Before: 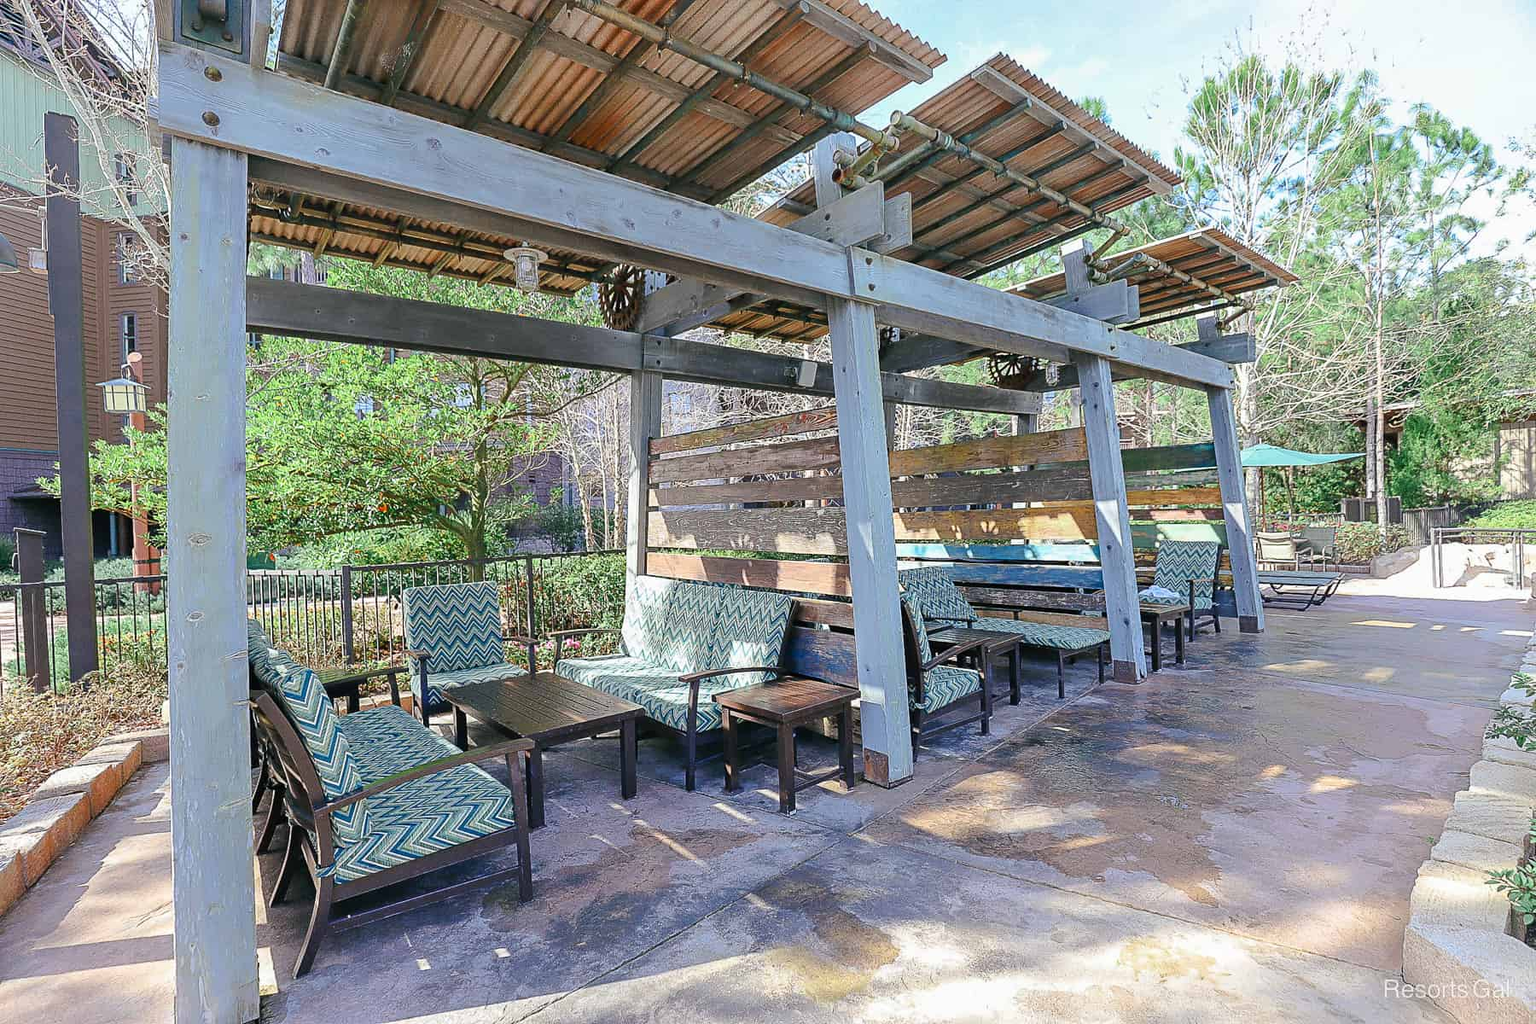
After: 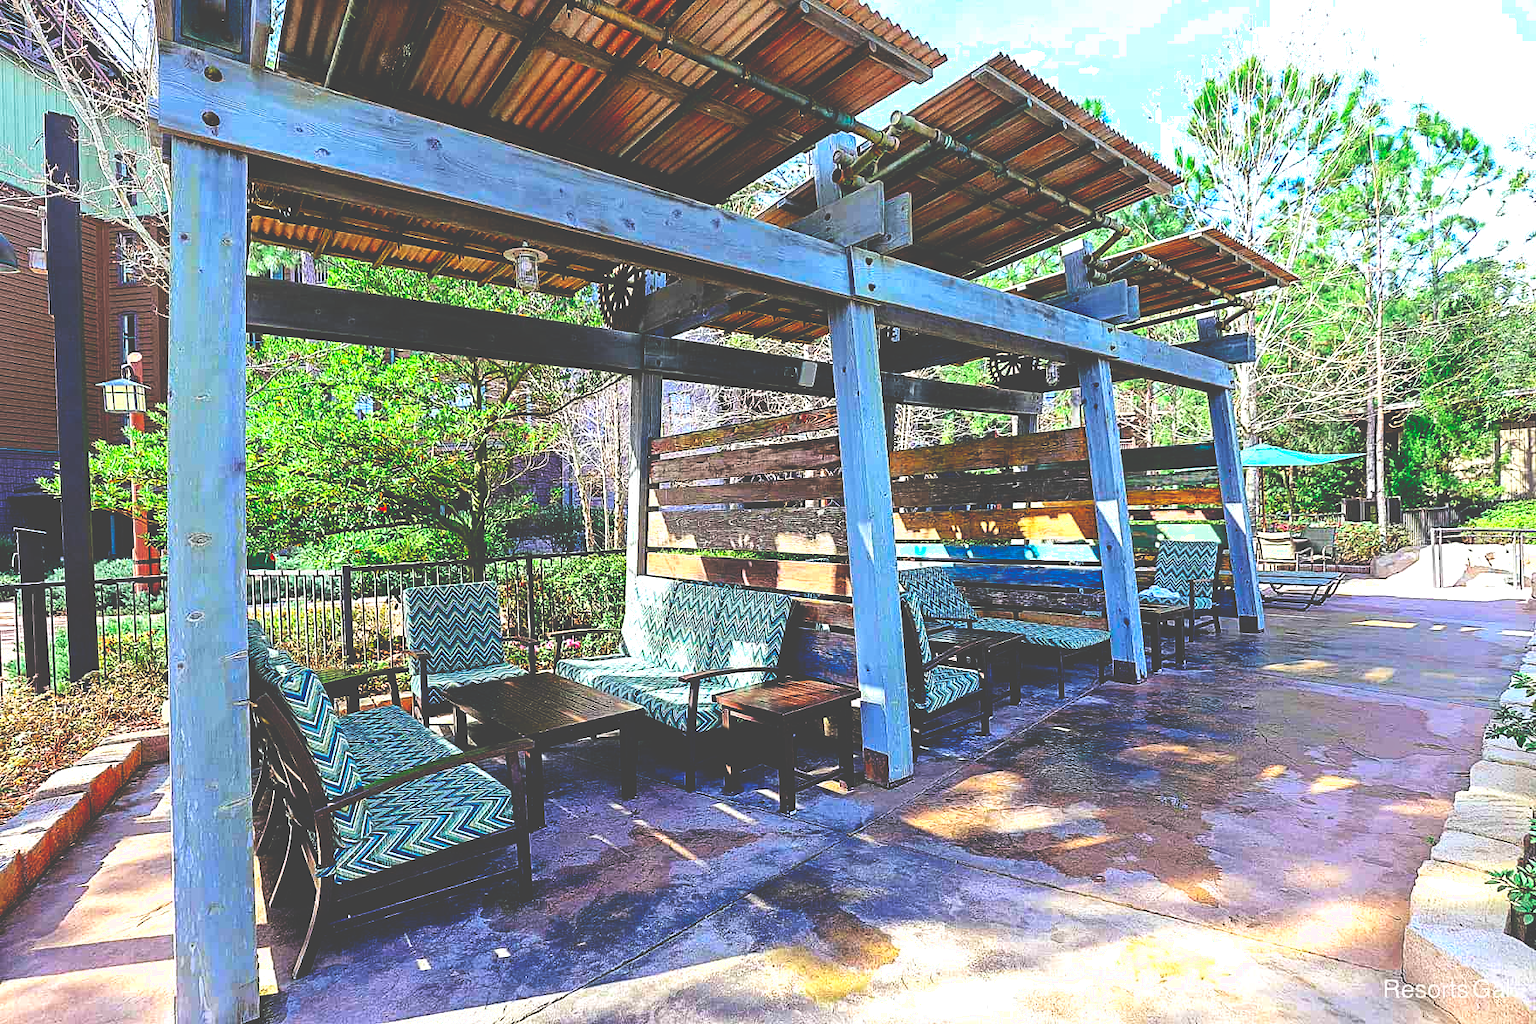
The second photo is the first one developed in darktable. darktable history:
contrast brightness saturation: contrast 0.073, brightness 0.081, saturation 0.178
base curve: curves: ch0 [(0, 0.036) (0.083, 0.04) (0.804, 1)], preserve colors none
exposure: exposure 0.242 EV, compensate highlight preservation false
haze removal: compatibility mode true, adaptive false
